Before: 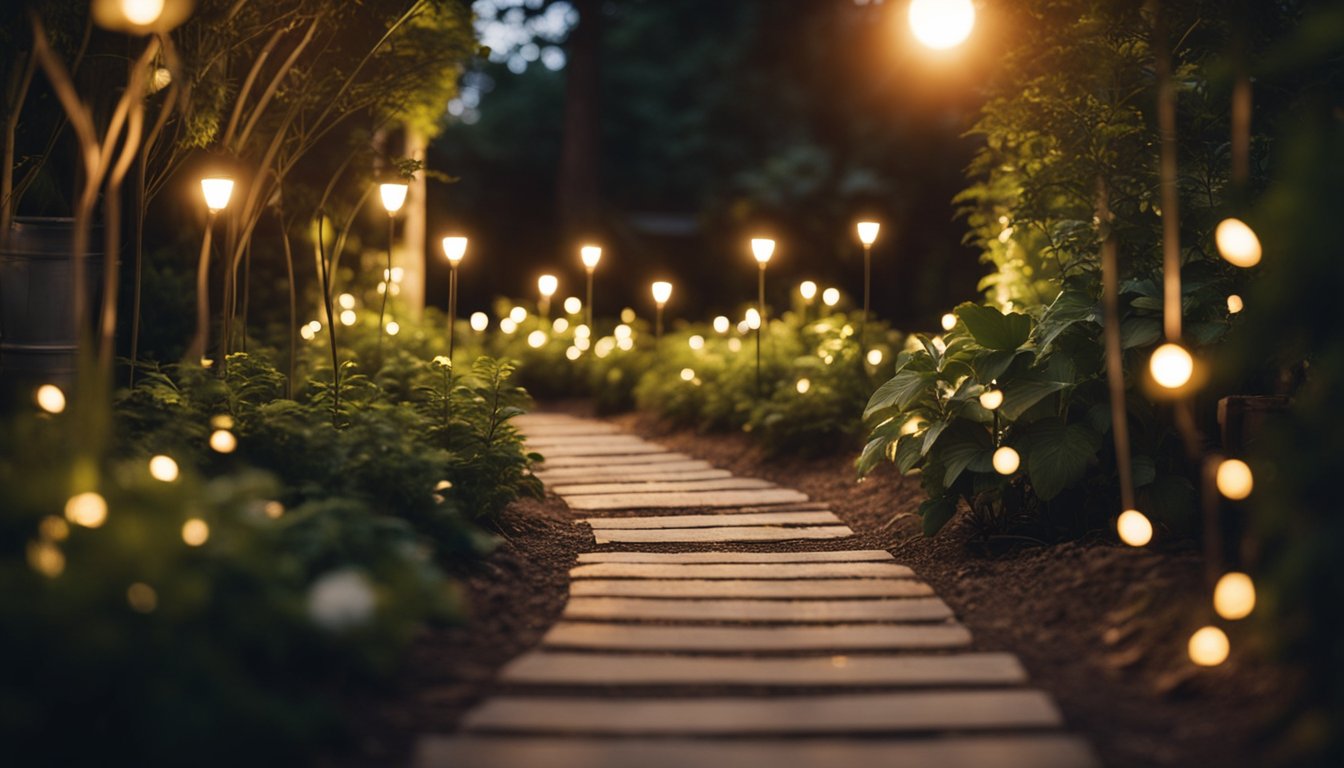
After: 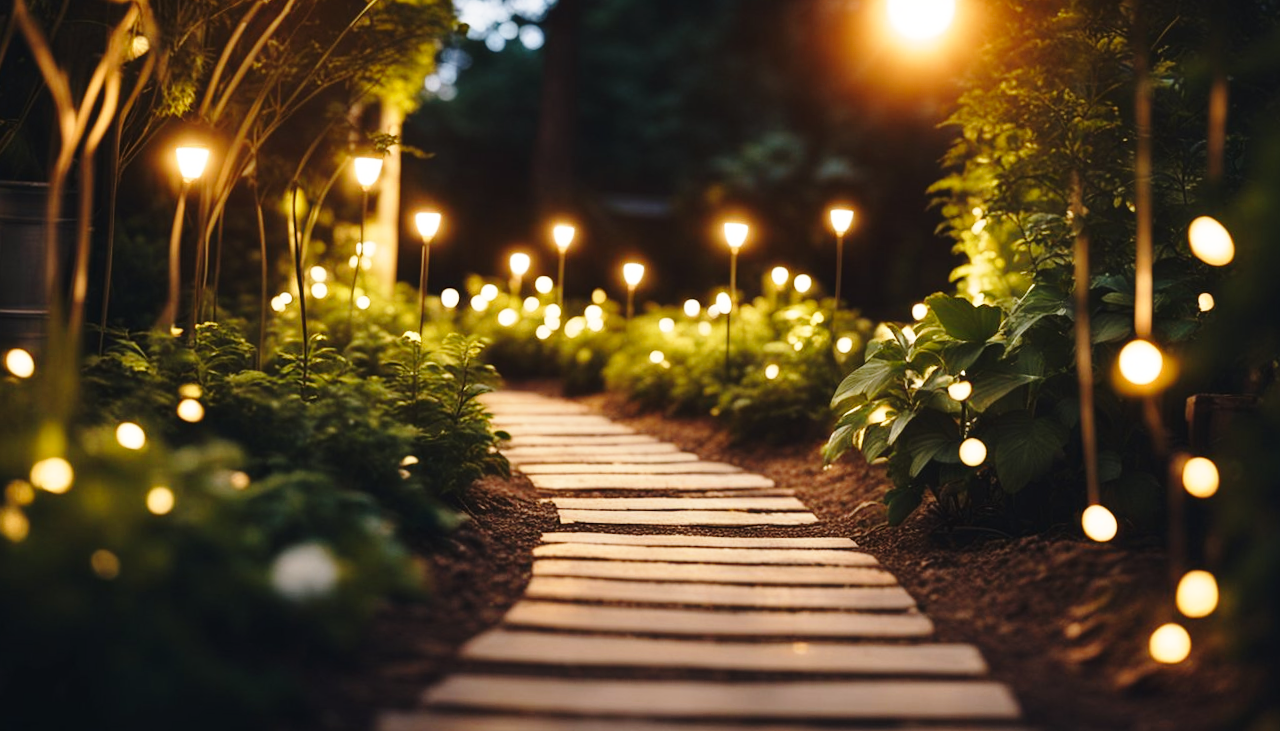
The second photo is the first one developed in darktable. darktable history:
base curve: curves: ch0 [(0, 0) (0.028, 0.03) (0.121, 0.232) (0.46, 0.748) (0.859, 0.968) (1, 1)], preserve colors none
crop and rotate: angle -1.64°
